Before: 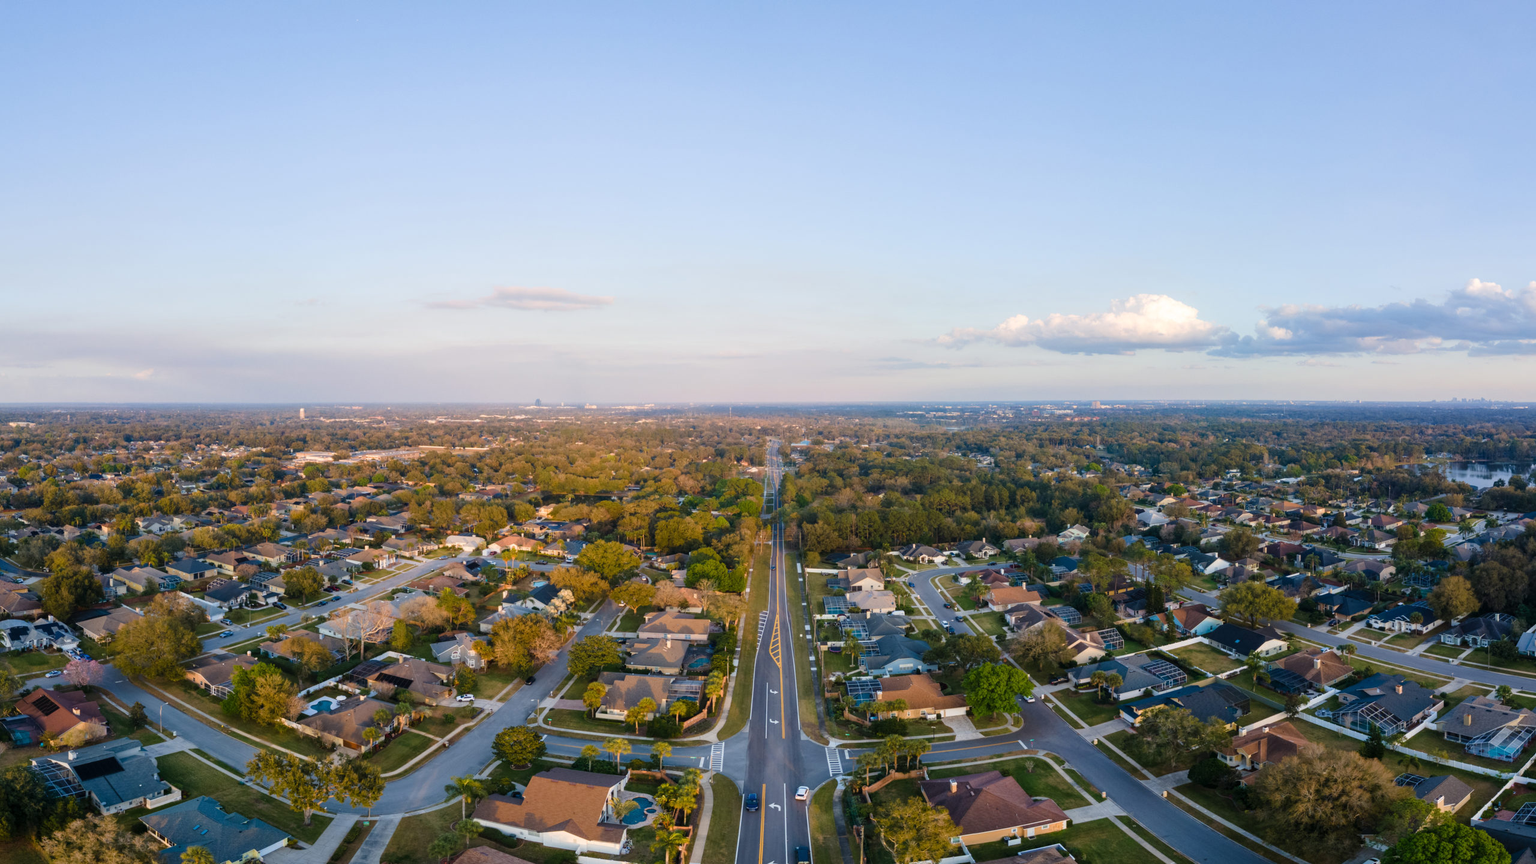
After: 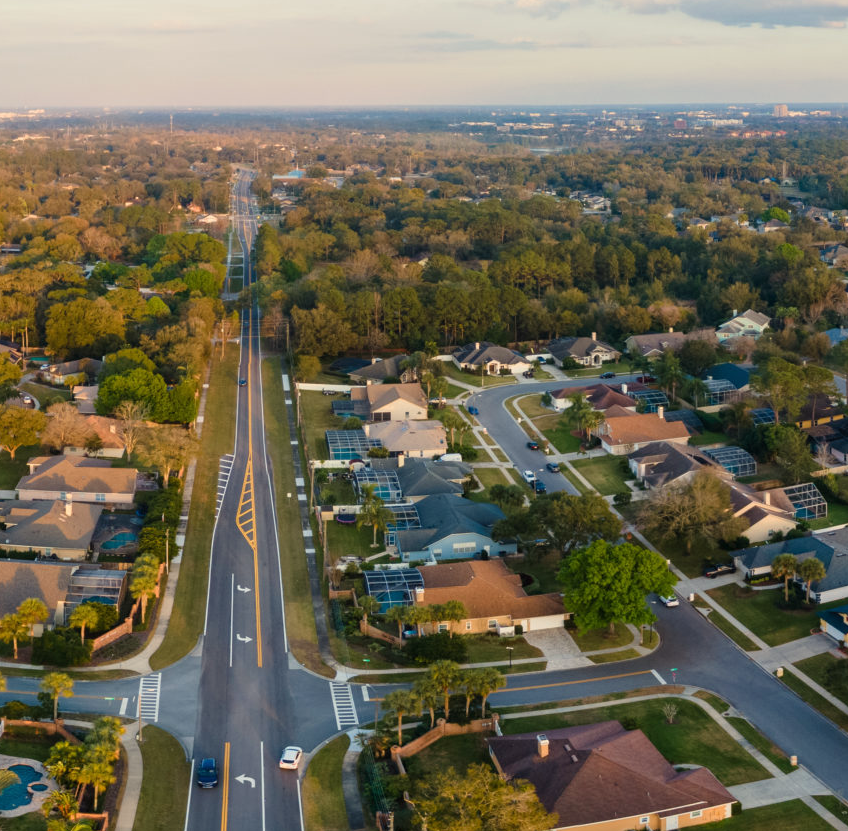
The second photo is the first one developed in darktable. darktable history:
white balance: red 1.029, blue 0.92
crop: left 40.878%, top 39.176%, right 25.993%, bottom 3.081%
